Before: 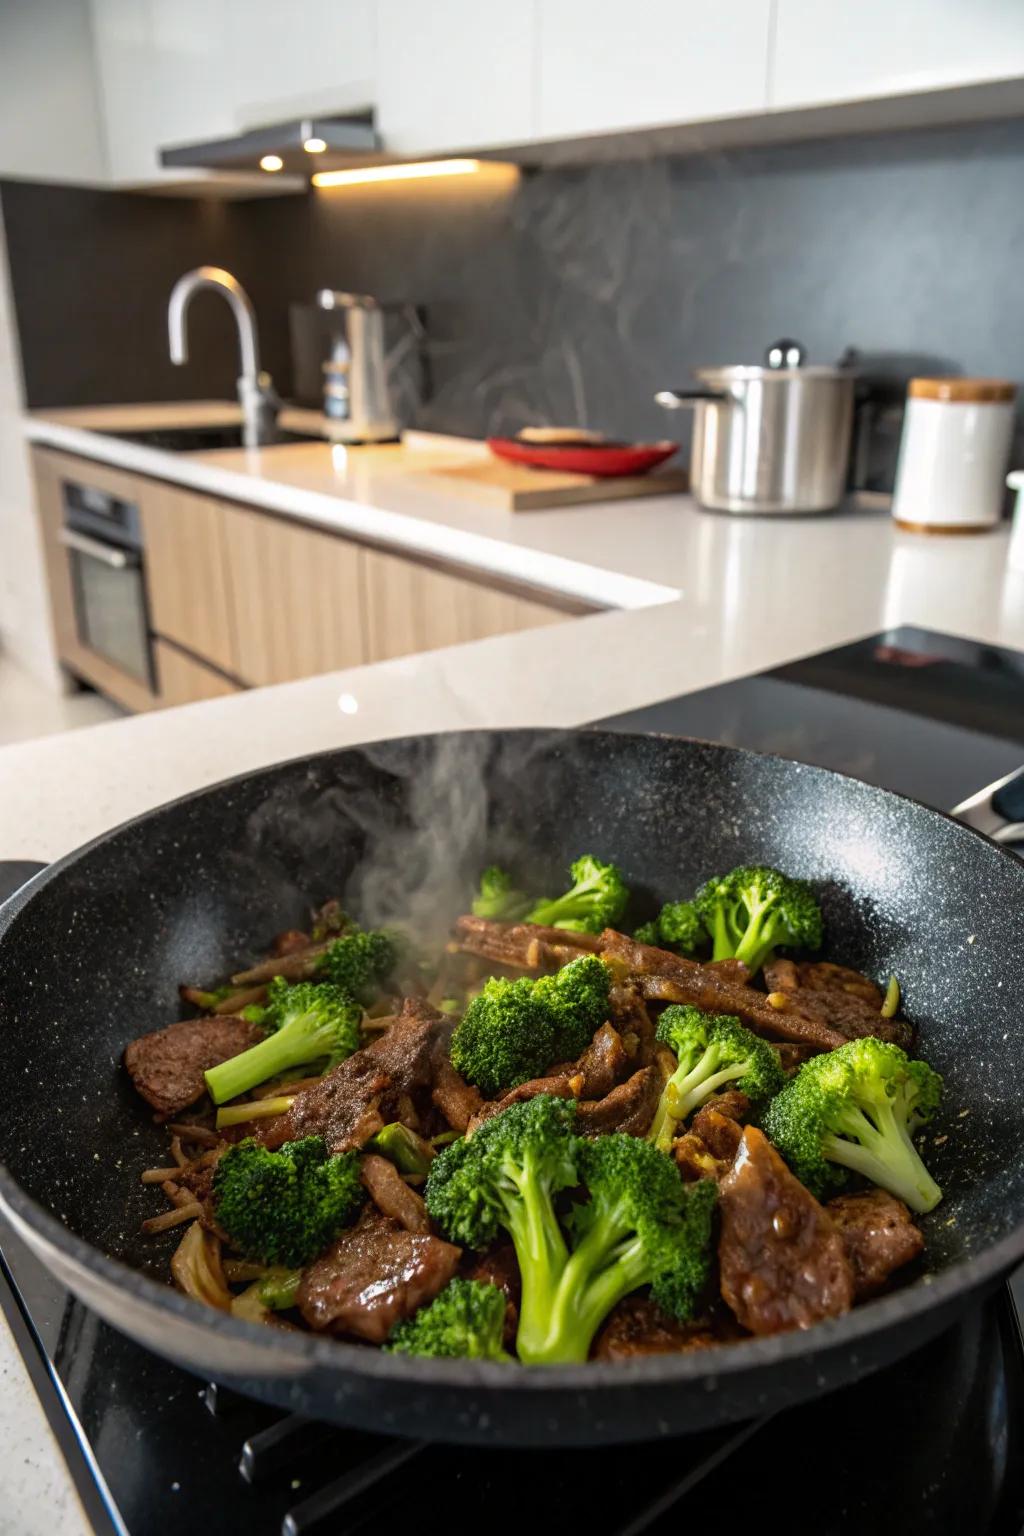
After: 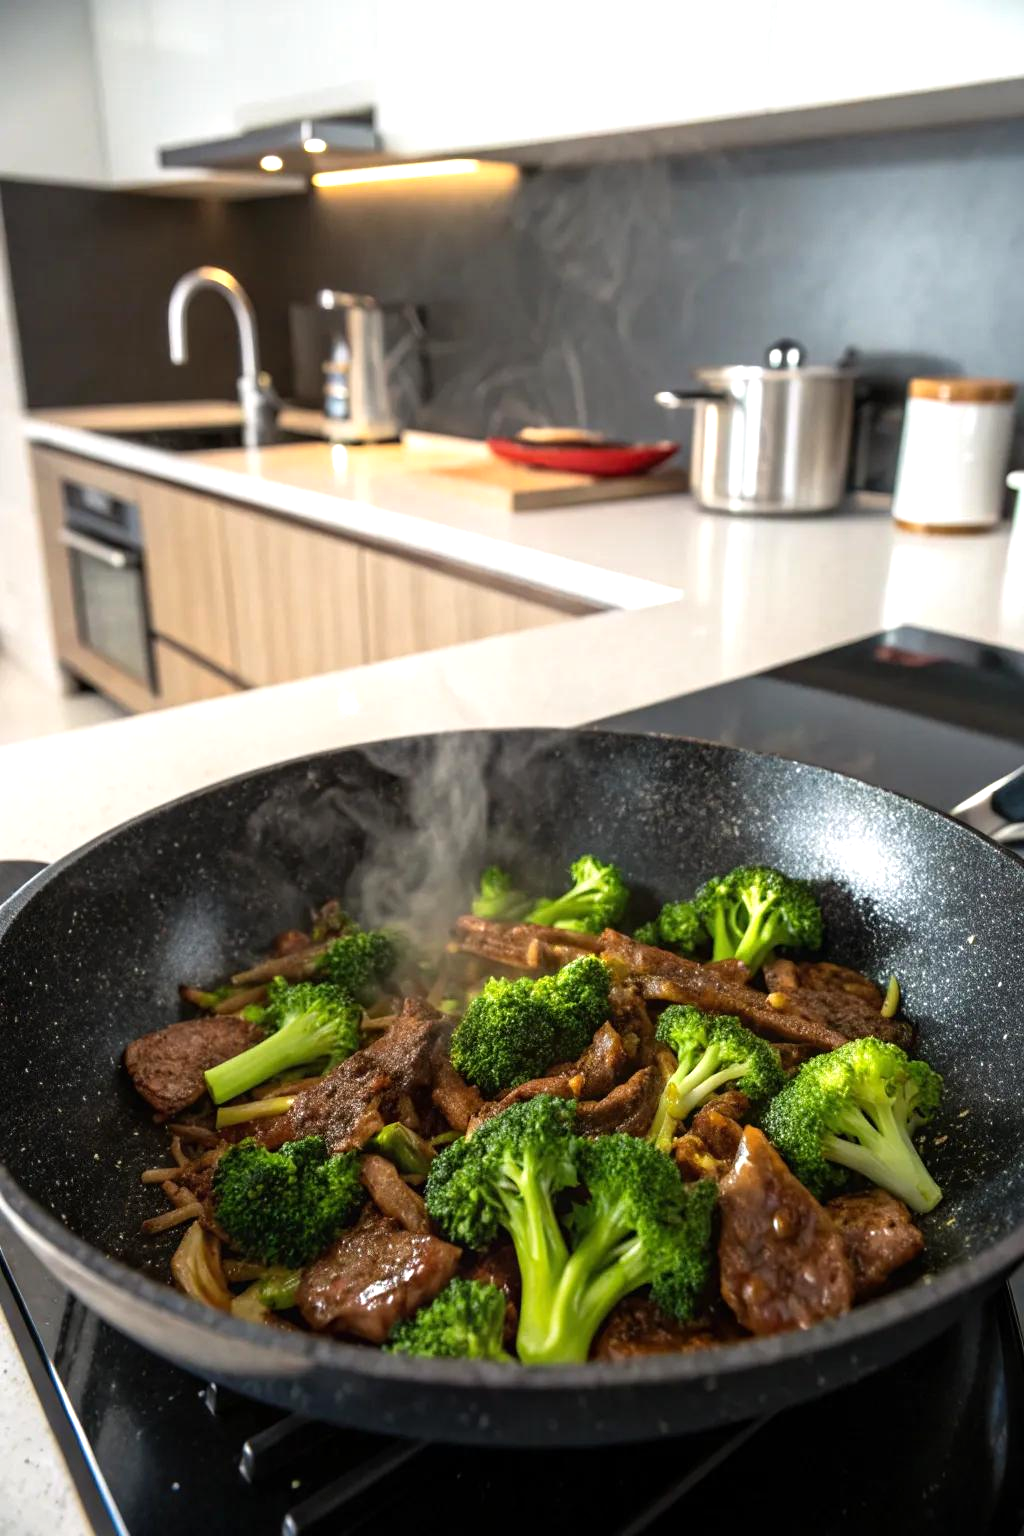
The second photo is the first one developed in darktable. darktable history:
tone equalizer: -8 EV -0.378 EV, -7 EV -0.36 EV, -6 EV -0.352 EV, -5 EV -0.225 EV, -3 EV 0.242 EV, -2 EV 0.317 EV, -1 EV 0.363 EV, +0 EV 0.432 EV, smoothing diameter 24.86%, edges refinement/feathering 12.61, preserve details guided filter
